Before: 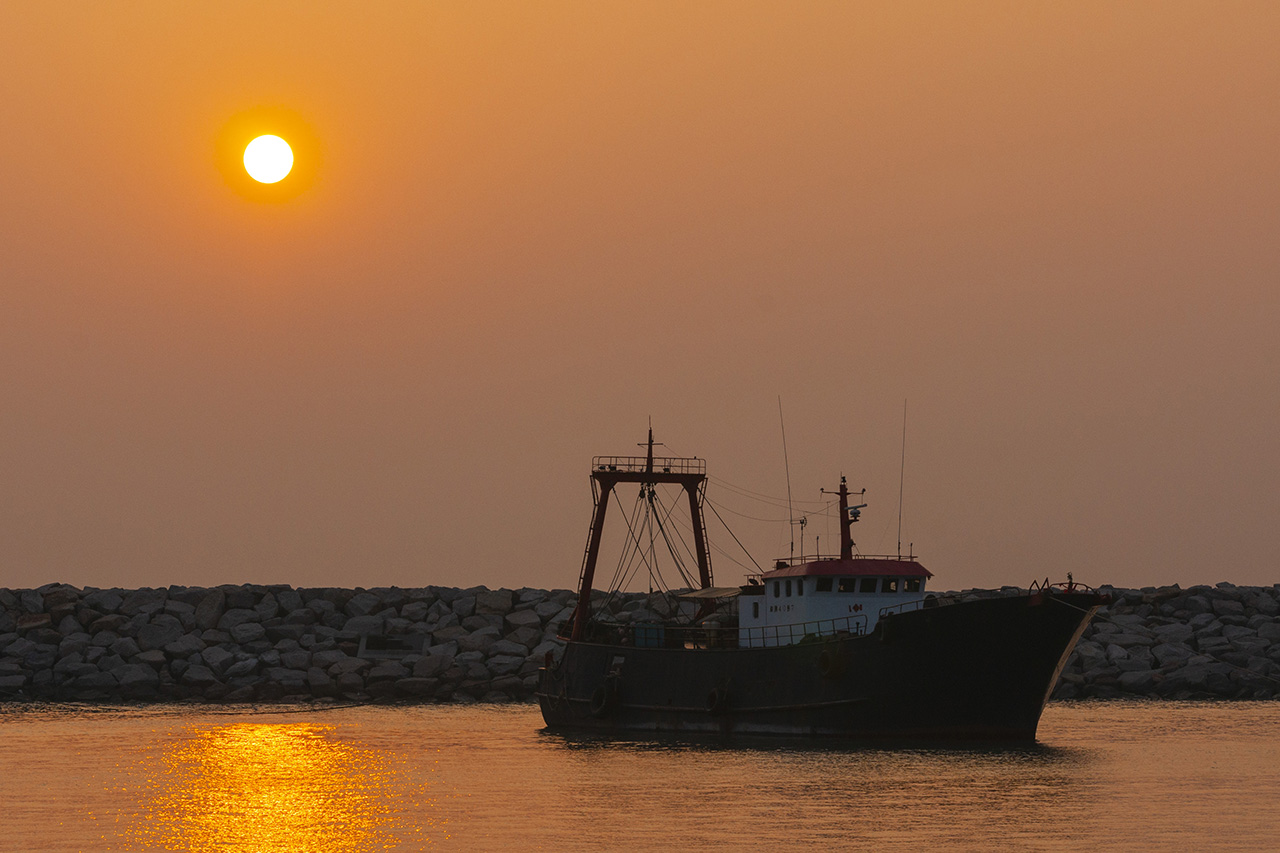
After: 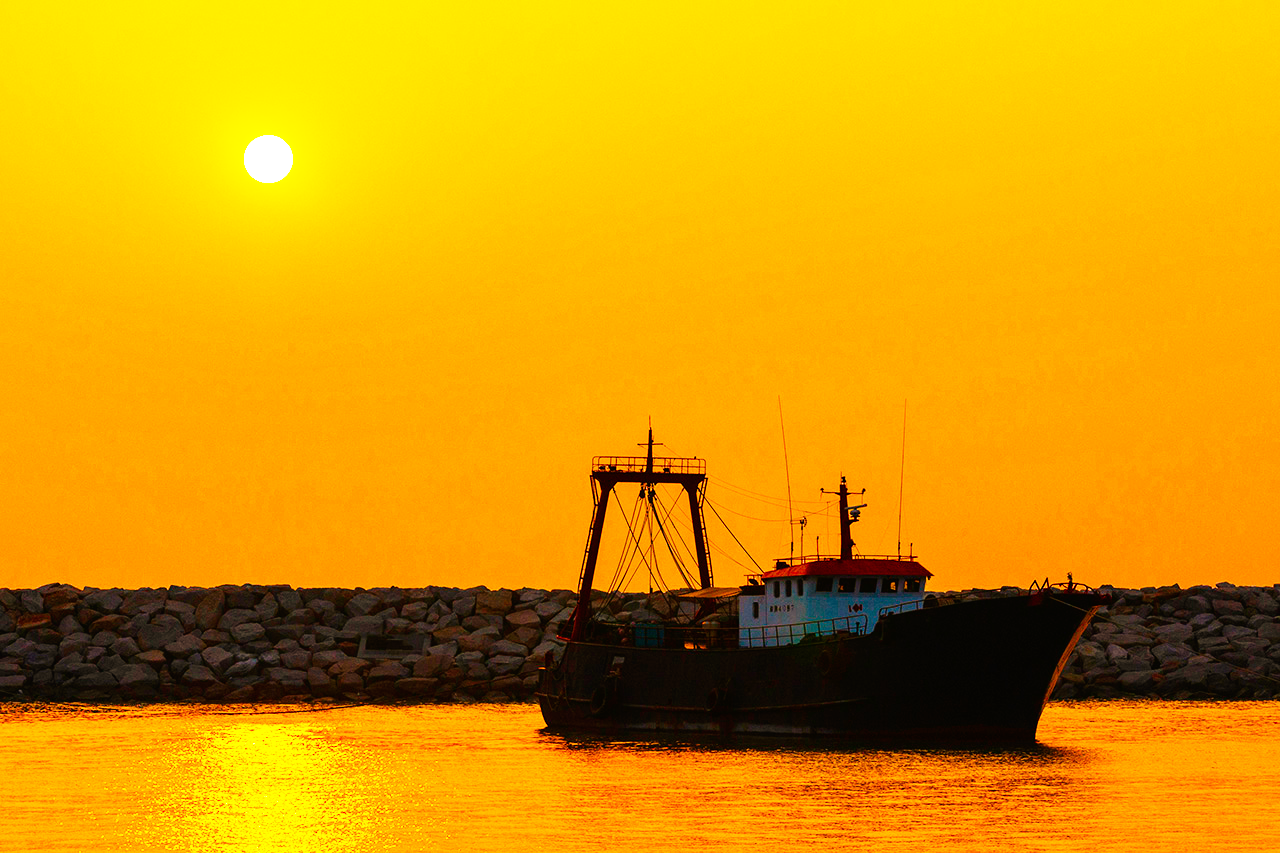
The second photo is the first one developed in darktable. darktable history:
white balance: red 1.045, blue 0.932
tone equalizer: on, module defaults
color balance rgb: linear chroma grading › shadows 10%, linear chroma grading › highlights 10%, linear chroma grading › global chroma 15%, linear chroma grading › mid-tones 15%, perceptual saturation grading › global saturation 40%, perceptual saturation grading › highlights -25%, perceptual saturation grading › mid-tones 35%, perceptual saturation grading › shadows 35%, perceptual brilliance grading › global brilliance 11.29%, global vibrance 11.29%
base curve: curves: ch0 [(0, 0) (0.007, 0.004) (0.027, 0.03) (0.046, 0.07) (0.207, 0.54) (0.442, 0.872) (0.673, 0.972) (1, 1)], preserve colors none
